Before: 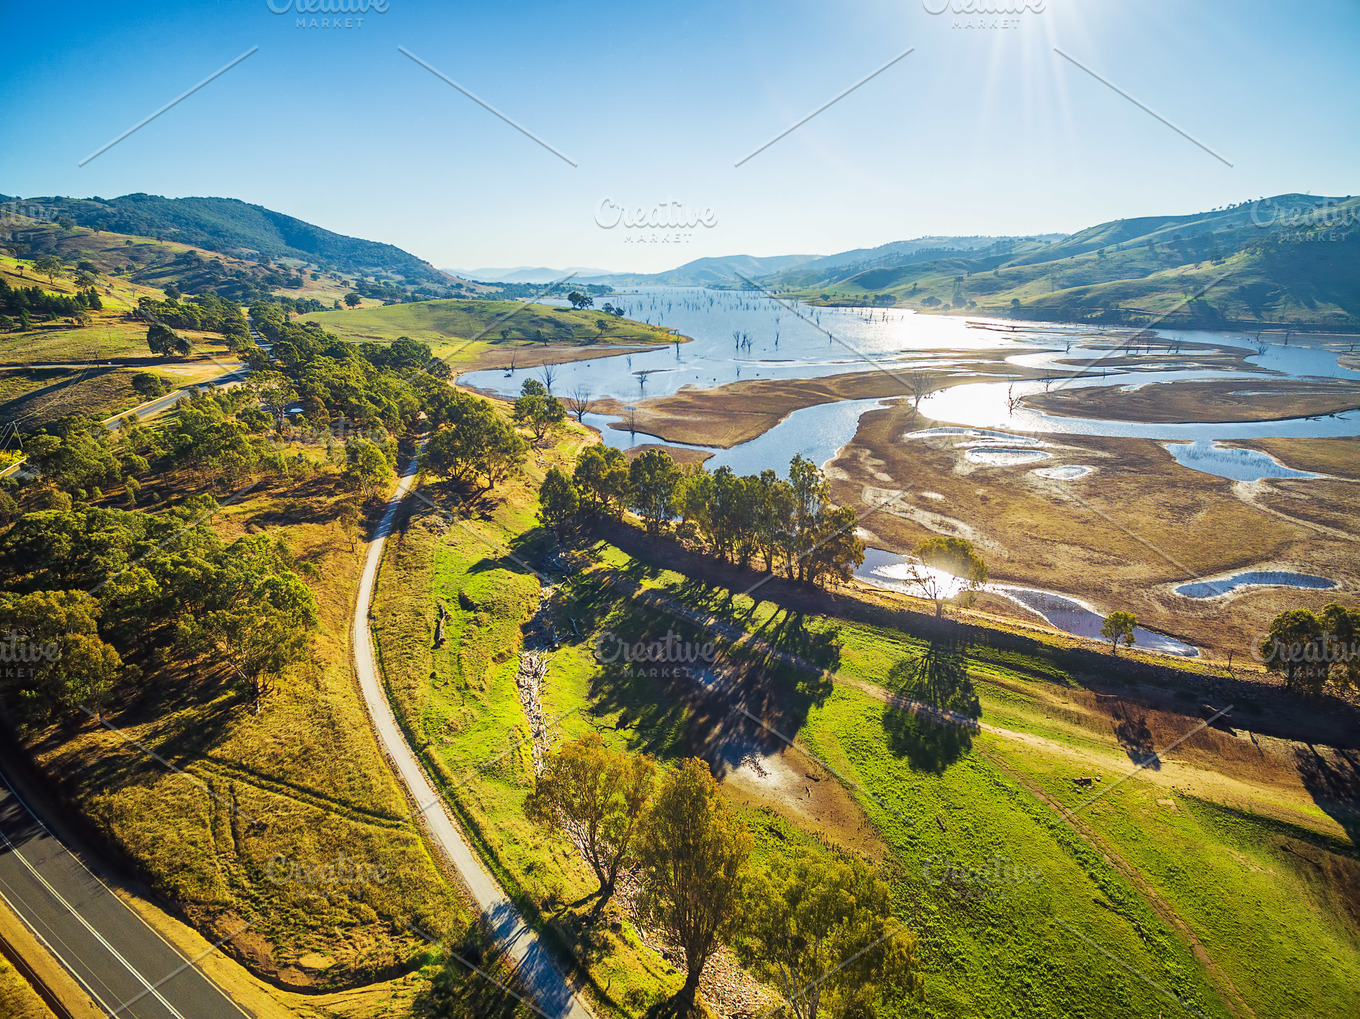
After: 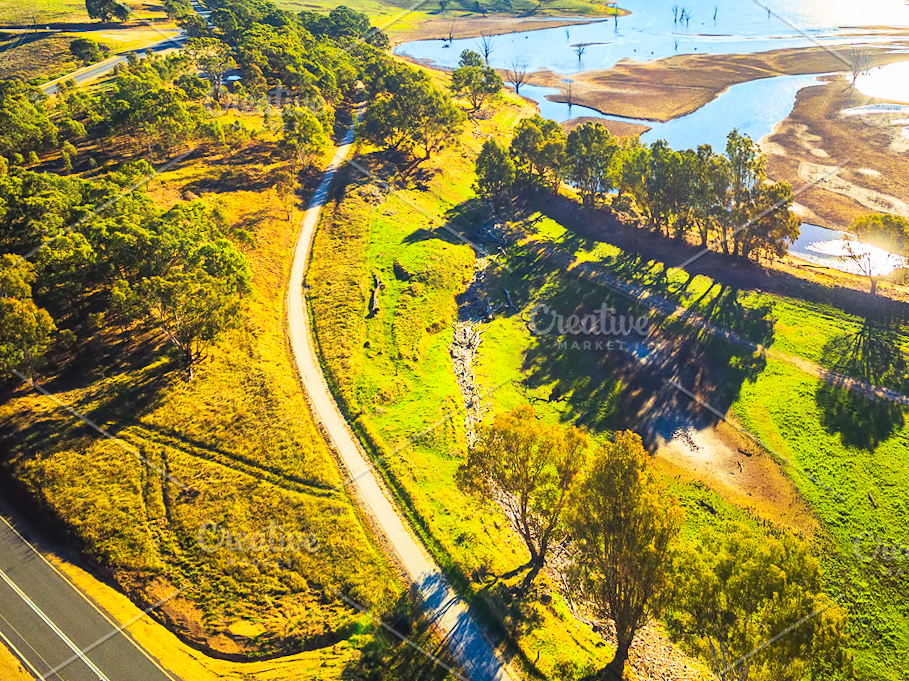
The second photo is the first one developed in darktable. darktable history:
crop and rotate: angle -0.82°, left 3.85%, top 31.828%, right 27.992%
contrast brightness saturation: contrast 0.24, brightness 0.26, saturation 0.39
